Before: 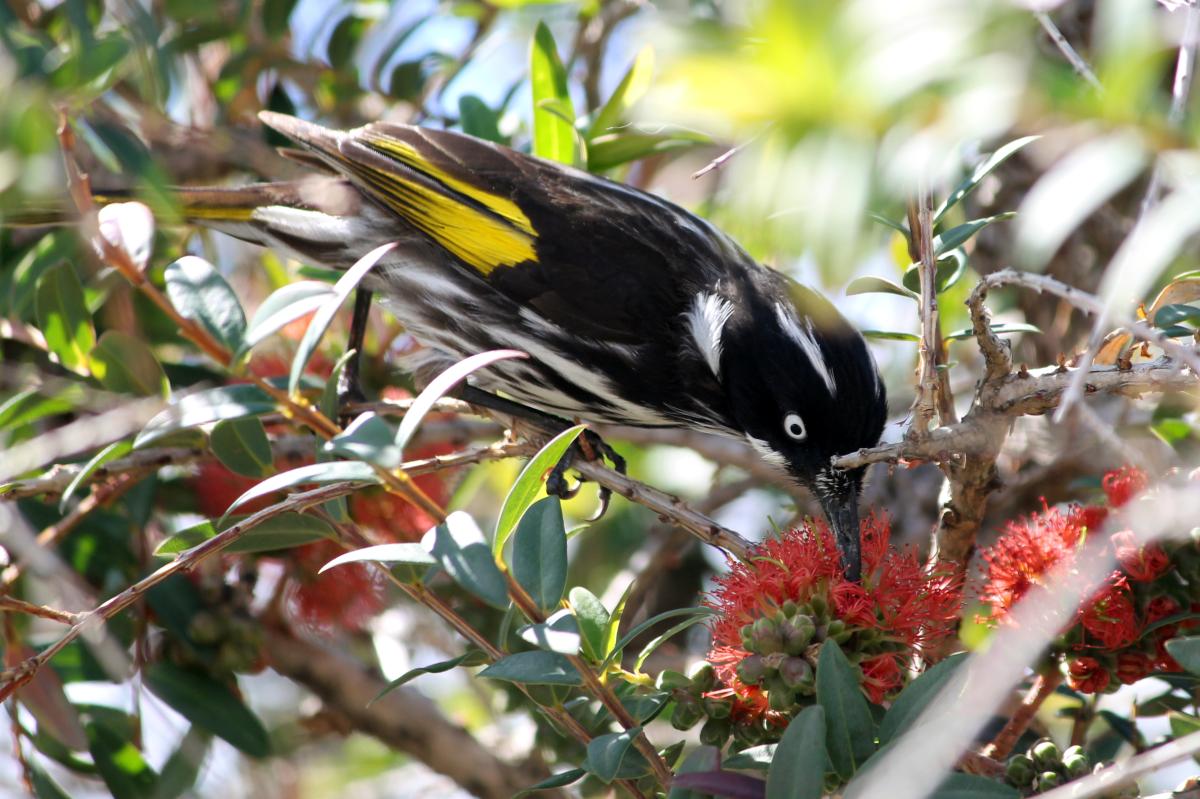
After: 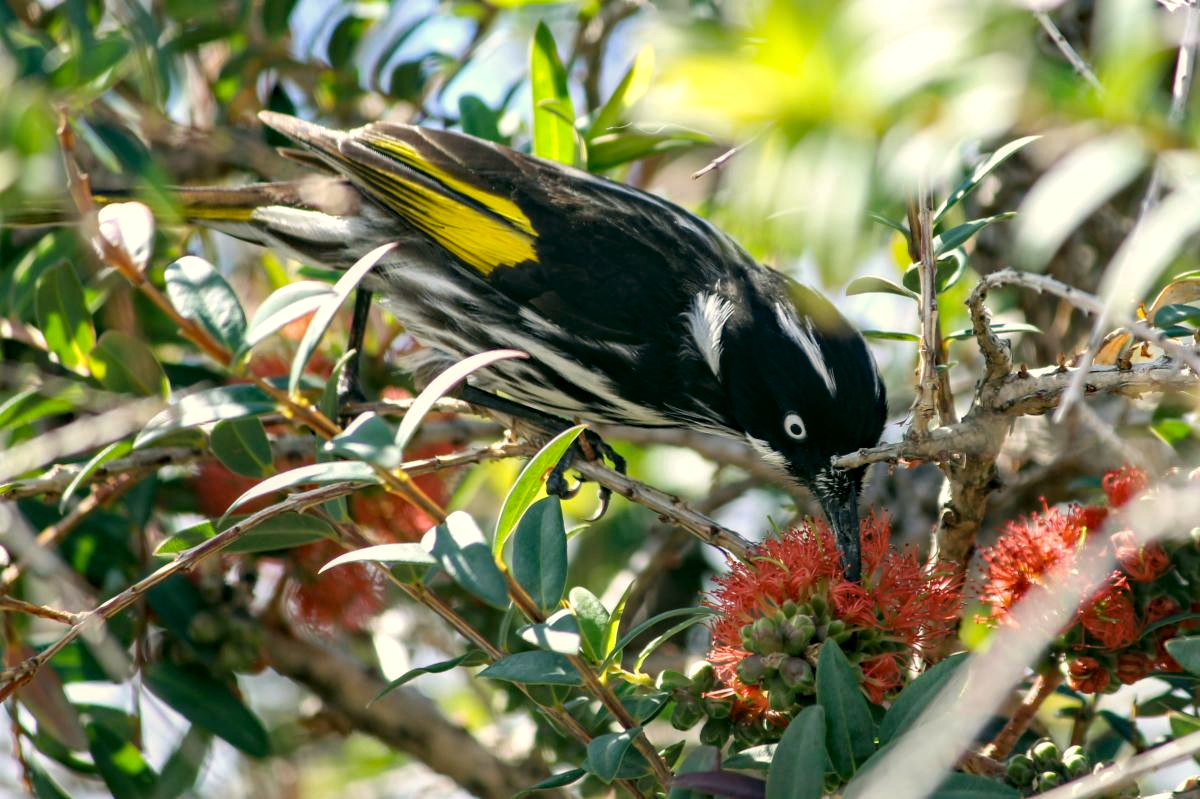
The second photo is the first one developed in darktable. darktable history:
haze removal: compatibility mode true, adaptive false
color correction: highlights a* -0.538, highlights b* 9.39, shadows a* -8.8, shadows b* 0.418
local contrast: on, module defaults
